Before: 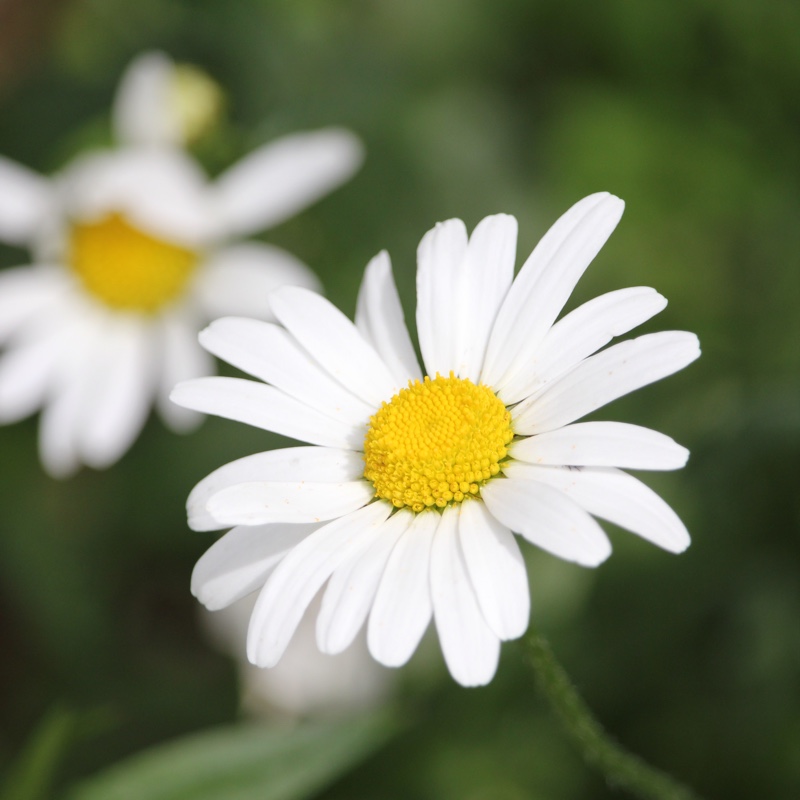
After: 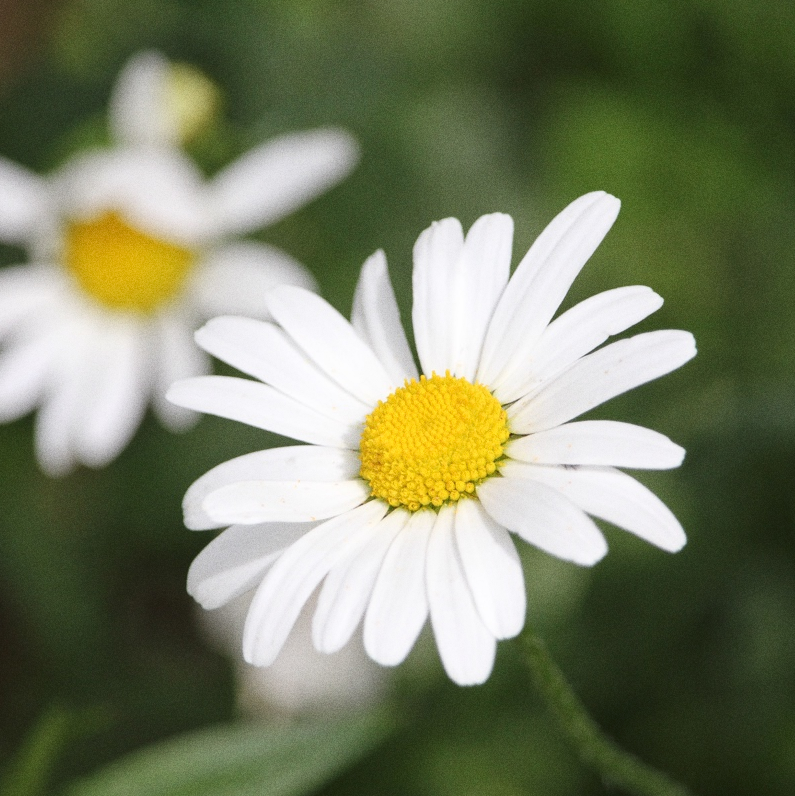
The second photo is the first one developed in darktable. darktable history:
crop and rotate: left 0.614%, top 0.179%, bottom 0.309%
tone equalizer: on, module defaults
grain: on, module defaults
